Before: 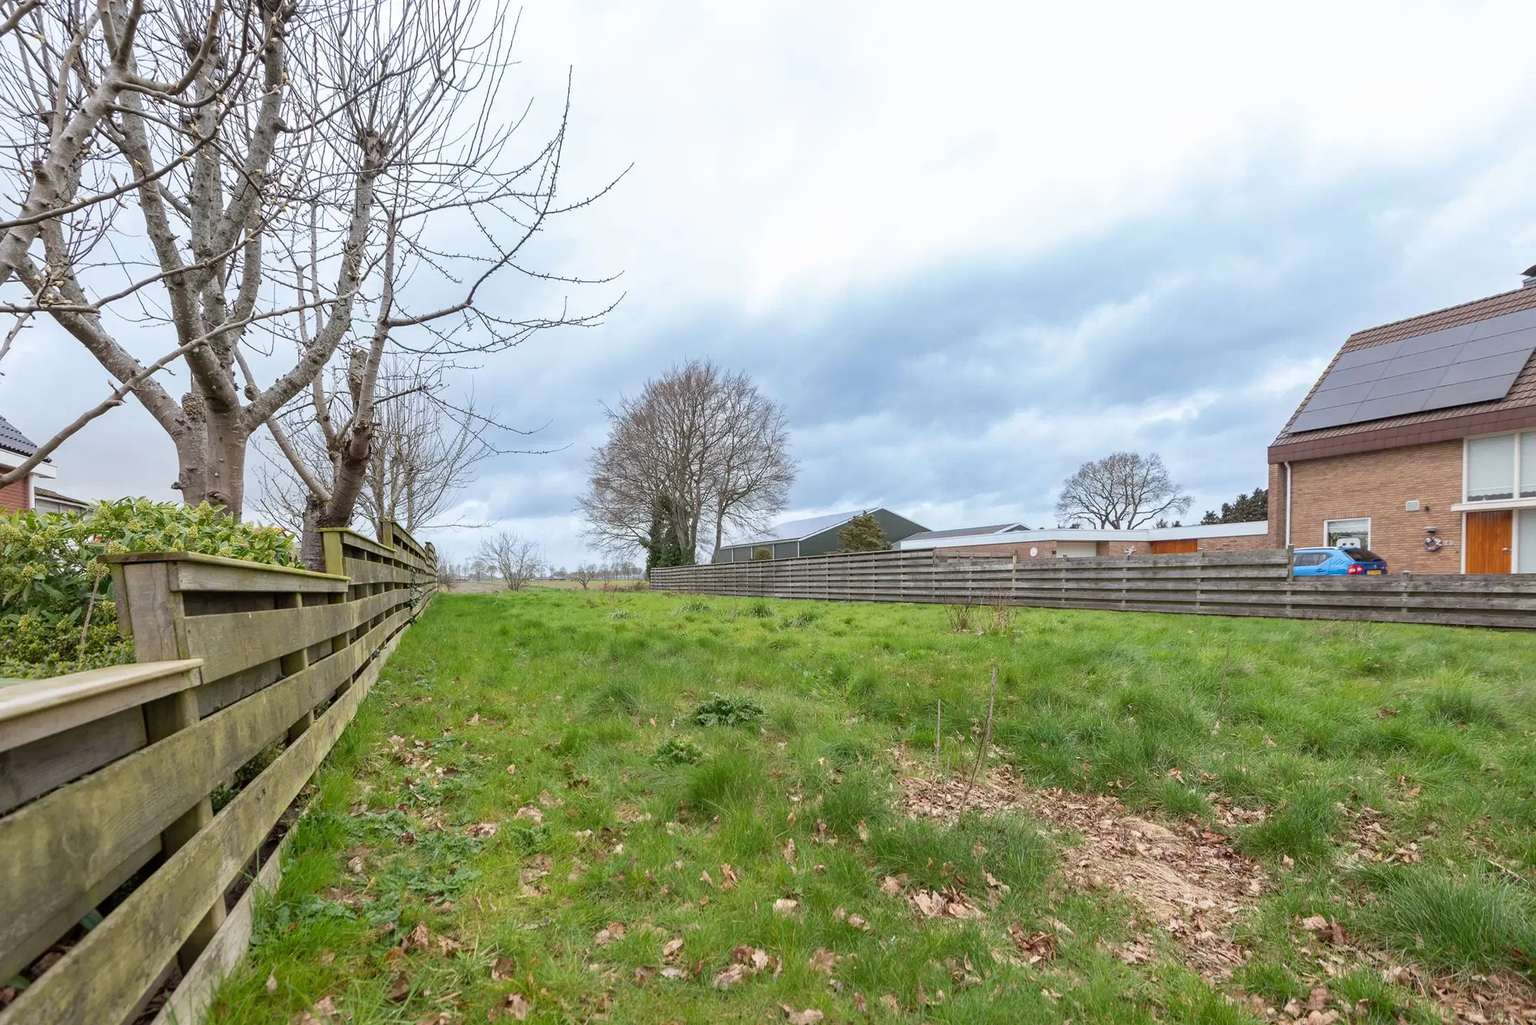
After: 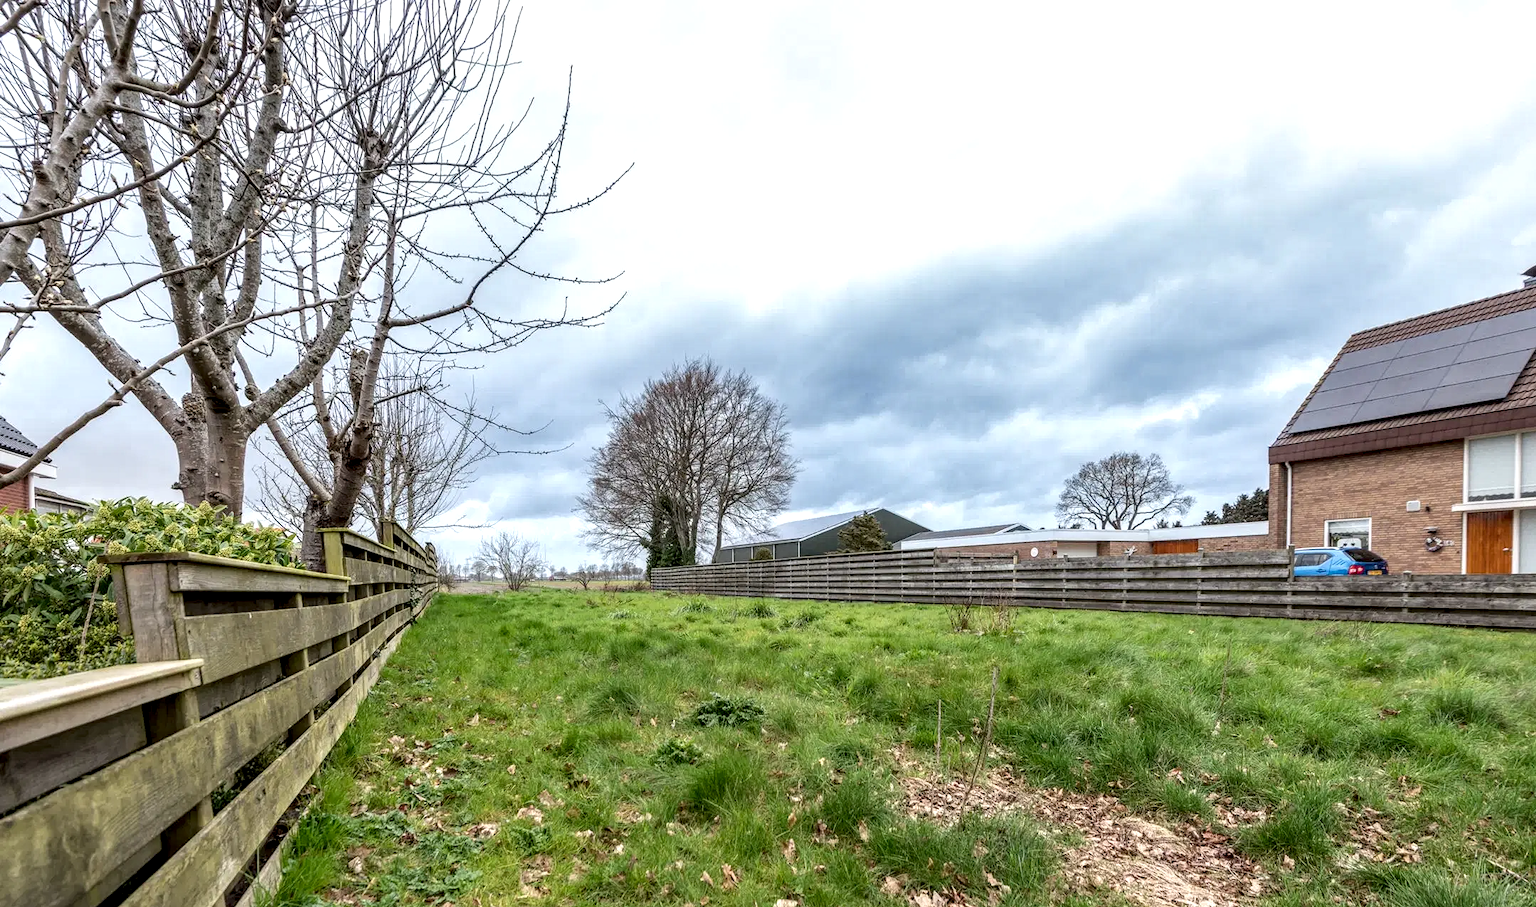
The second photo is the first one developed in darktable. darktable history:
local contrast: highlights 79%, shadows 56%, detail 175%, midtone range 0.428
crop and rotate: top 0%, bottom 11.49%
